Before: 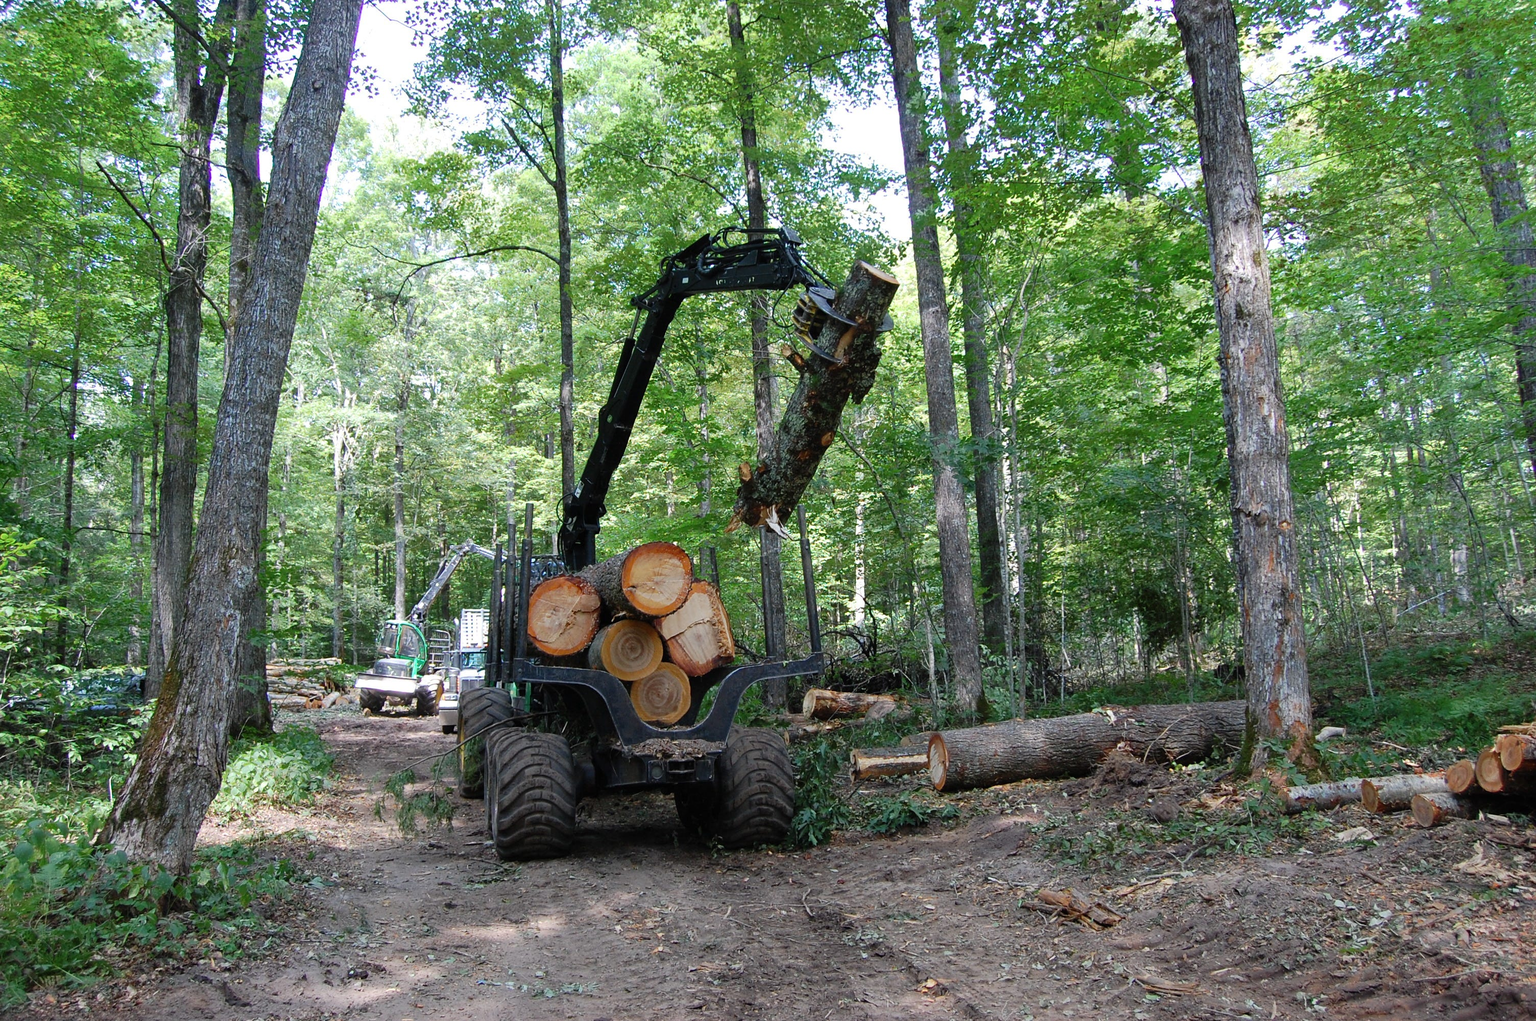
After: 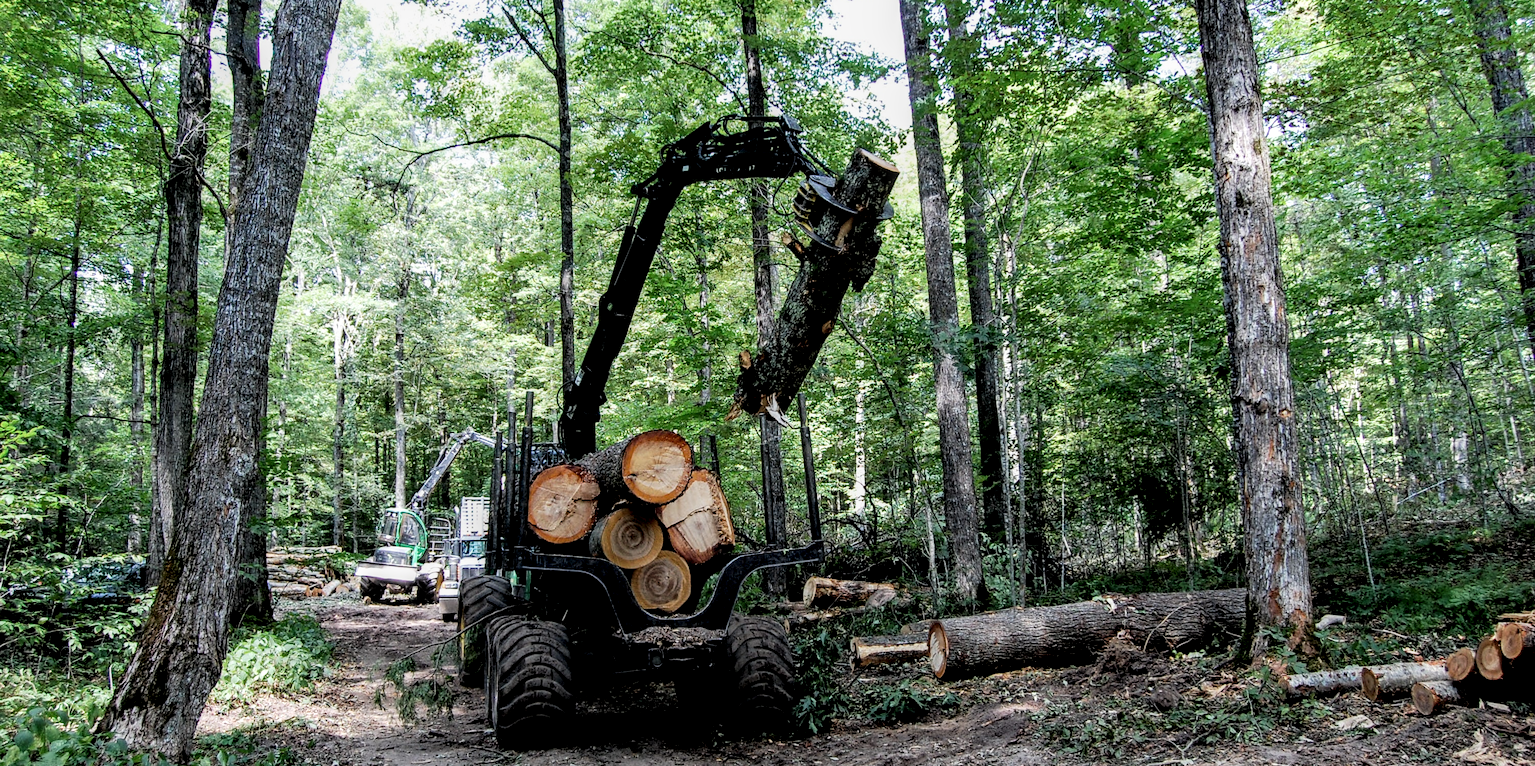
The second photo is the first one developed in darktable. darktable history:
local contrast: detail 150%
tone equalizer: on, module defaults
filmic rgb: black relative exposure -5.03 EV, white relative exposure 3.56 EV, hardness 3.18, contrast 1.299, highlights saturation mix -48.83%
crop: top 11.042%, bottom 13.873%
